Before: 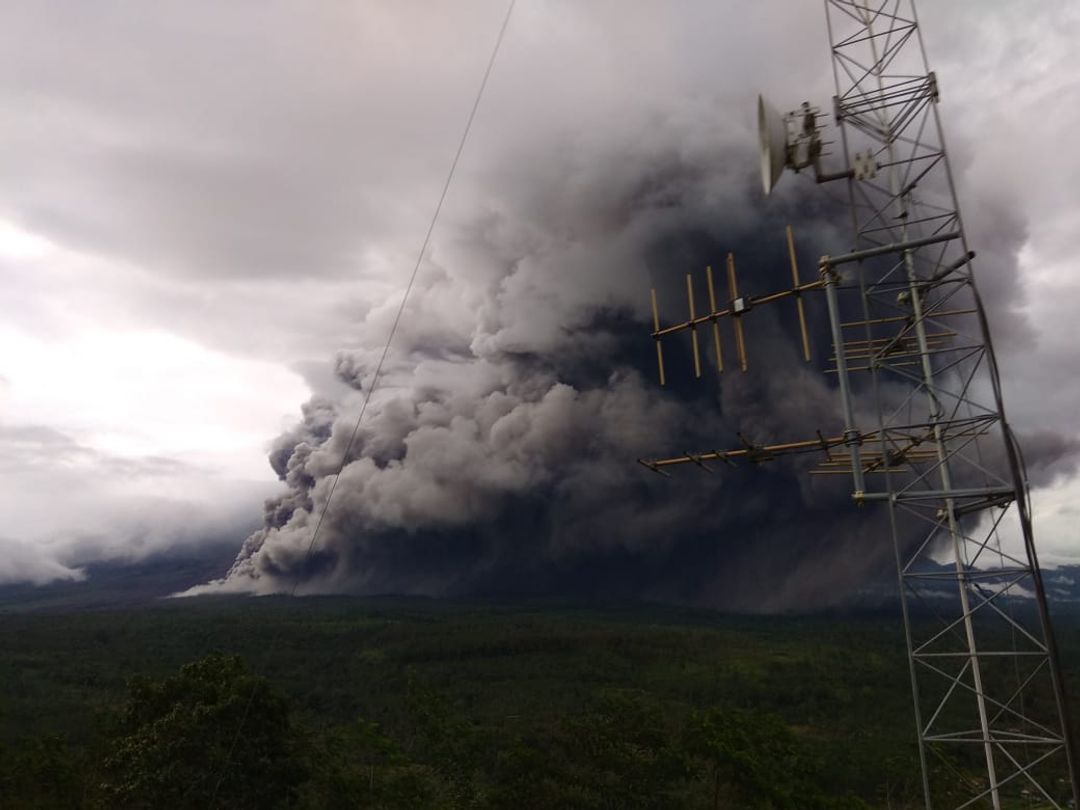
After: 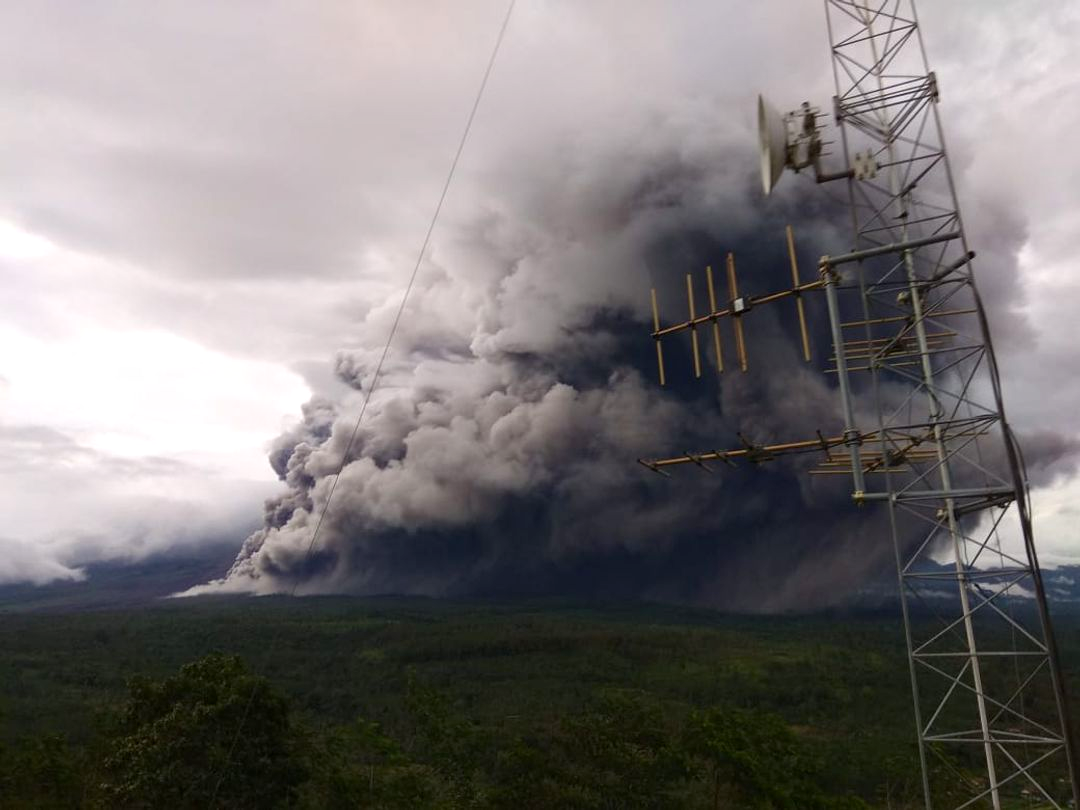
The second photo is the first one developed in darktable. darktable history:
exposure: black level correction 0.001, exposure 0.5 EV, compensate exposure bias true, compensate highlight preservation false
color contrast: green-magenta contrast 1.2, blue-yellow contrast 1.2
contrast brightness saturation: saturation -0.1
tone equalizer: -8 EV -0.002 EV, -7 EV 0.005 EV, -6 EV -0.009 EV, -5 EV 0.011 EV, -4 EV -0.012 EV, -3 EV 0.007 EV, -2 EV -0.062 EV, -1 EV -0.293 EV, +0 EV -0.582 EV, smoothing diameter 2%, edges refinement/feathering 20, mask exposure compensation -1.57 EV, filter diffusion 5
